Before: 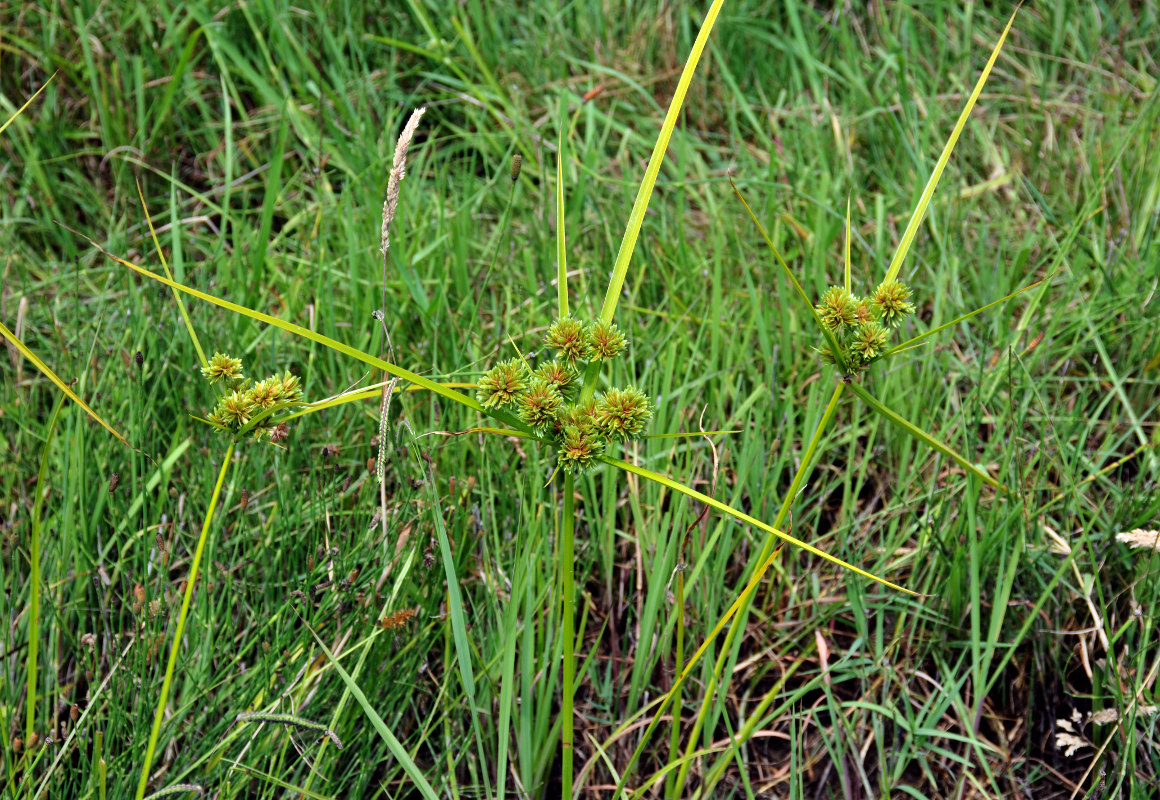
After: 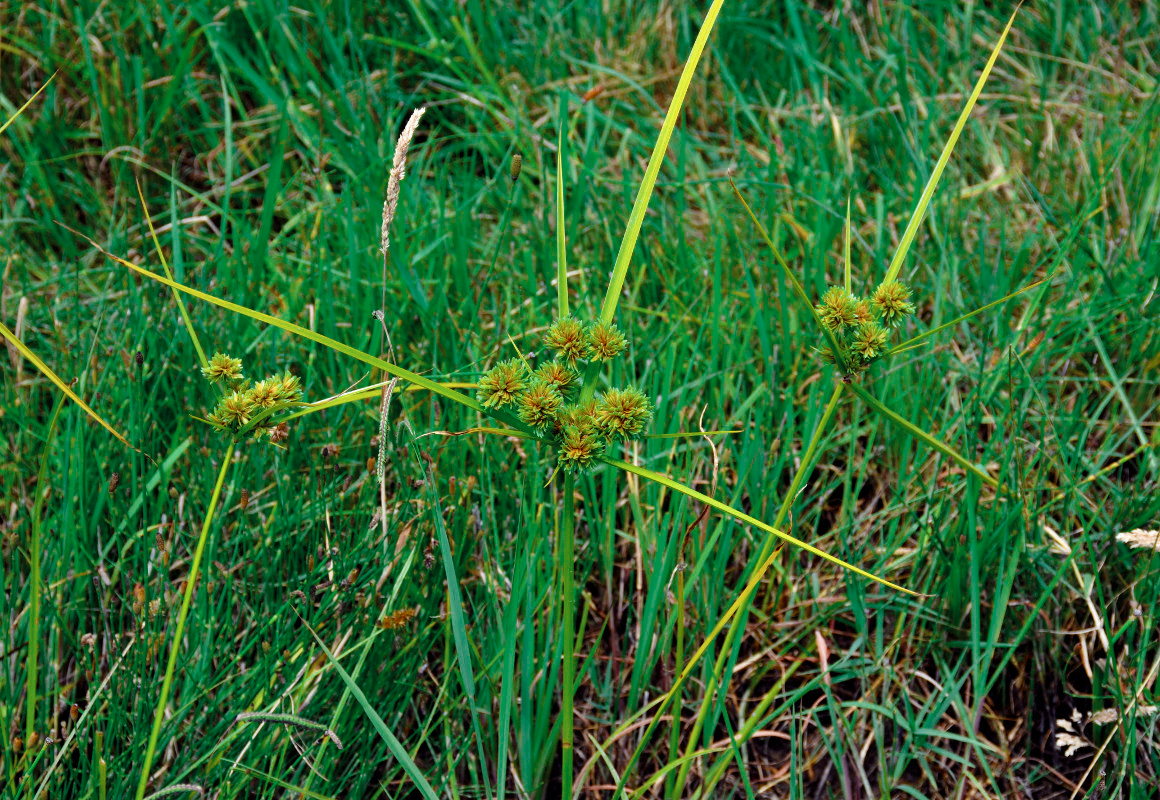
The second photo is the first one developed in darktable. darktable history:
color balance rgb: perceptual saturation grading › global saturation 36.204%, perceptual saturation grading › shadows 35.049%
color zones: curves: ch0 [(0, 0.5) (0.125, 0.4) (0.25, 0.5) (0.375, 0.4) (0.5, 0.4) (0.625, 0.35) (0.75, 0.35) (0.875, 0.5)]; ch1 [(0, 0.35) (0.125, 0.45) (0.25, 0.35) (0.375, 0.35) (0.5, 0.35) (0.625, 0.35) (0.75, 0.45) (0.875, 0.35)]; ch2 [(0, 0.6) (0.125, 0.5) (0.25, 0.5) (0.375, 0.6) (0.5, 0.6) (0.625, 0.5) (0.75, 0.5) (0.875, 0.5)]
